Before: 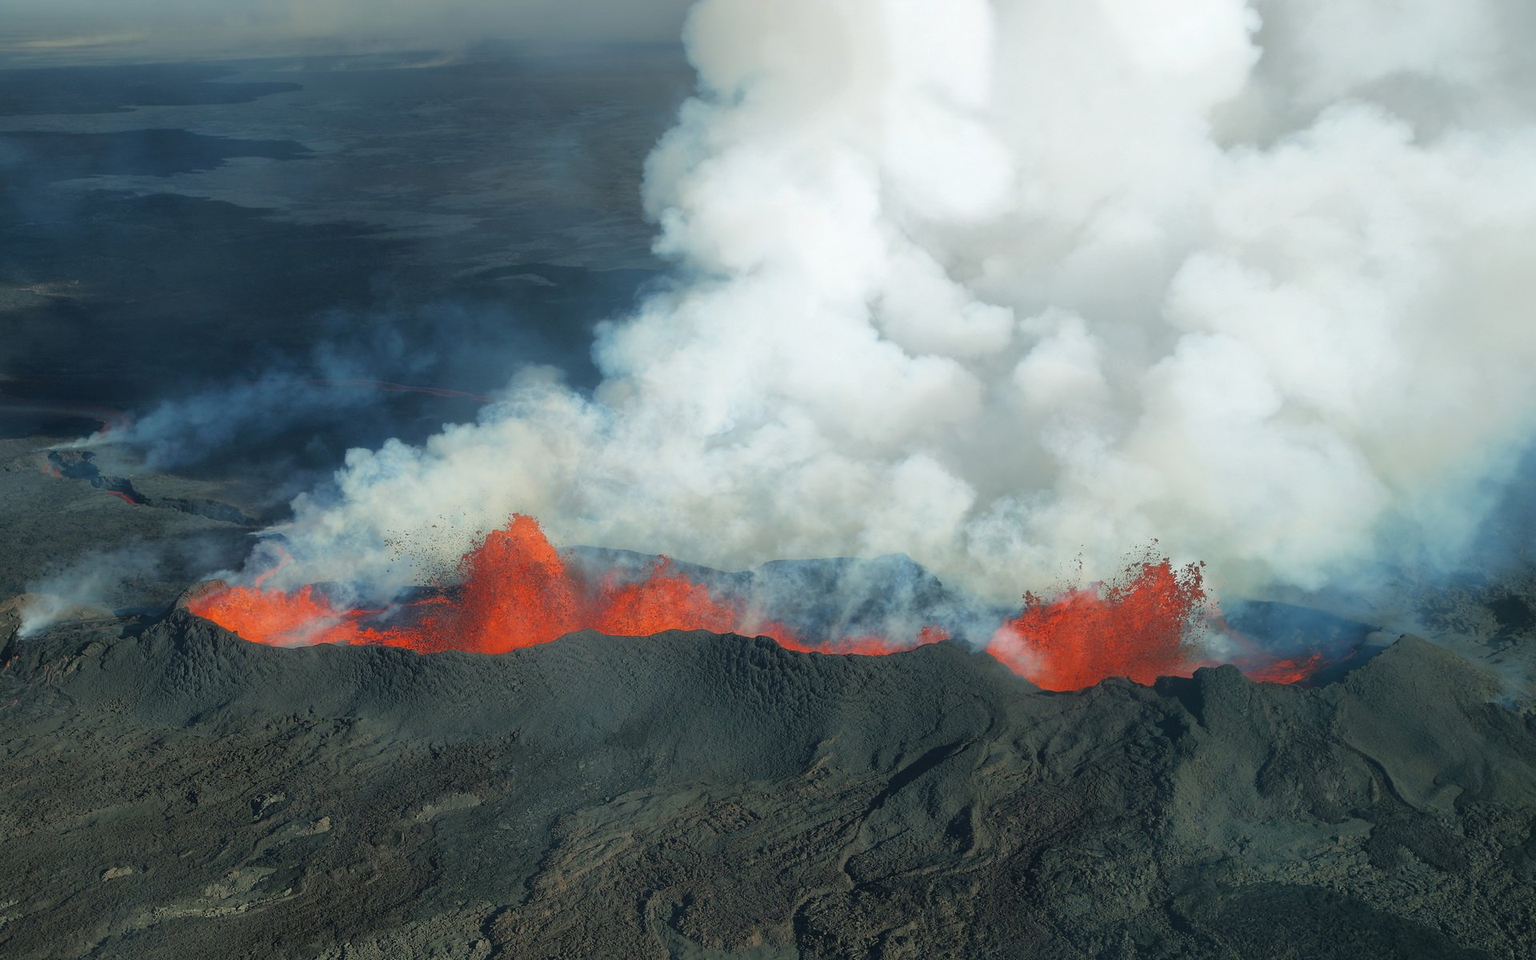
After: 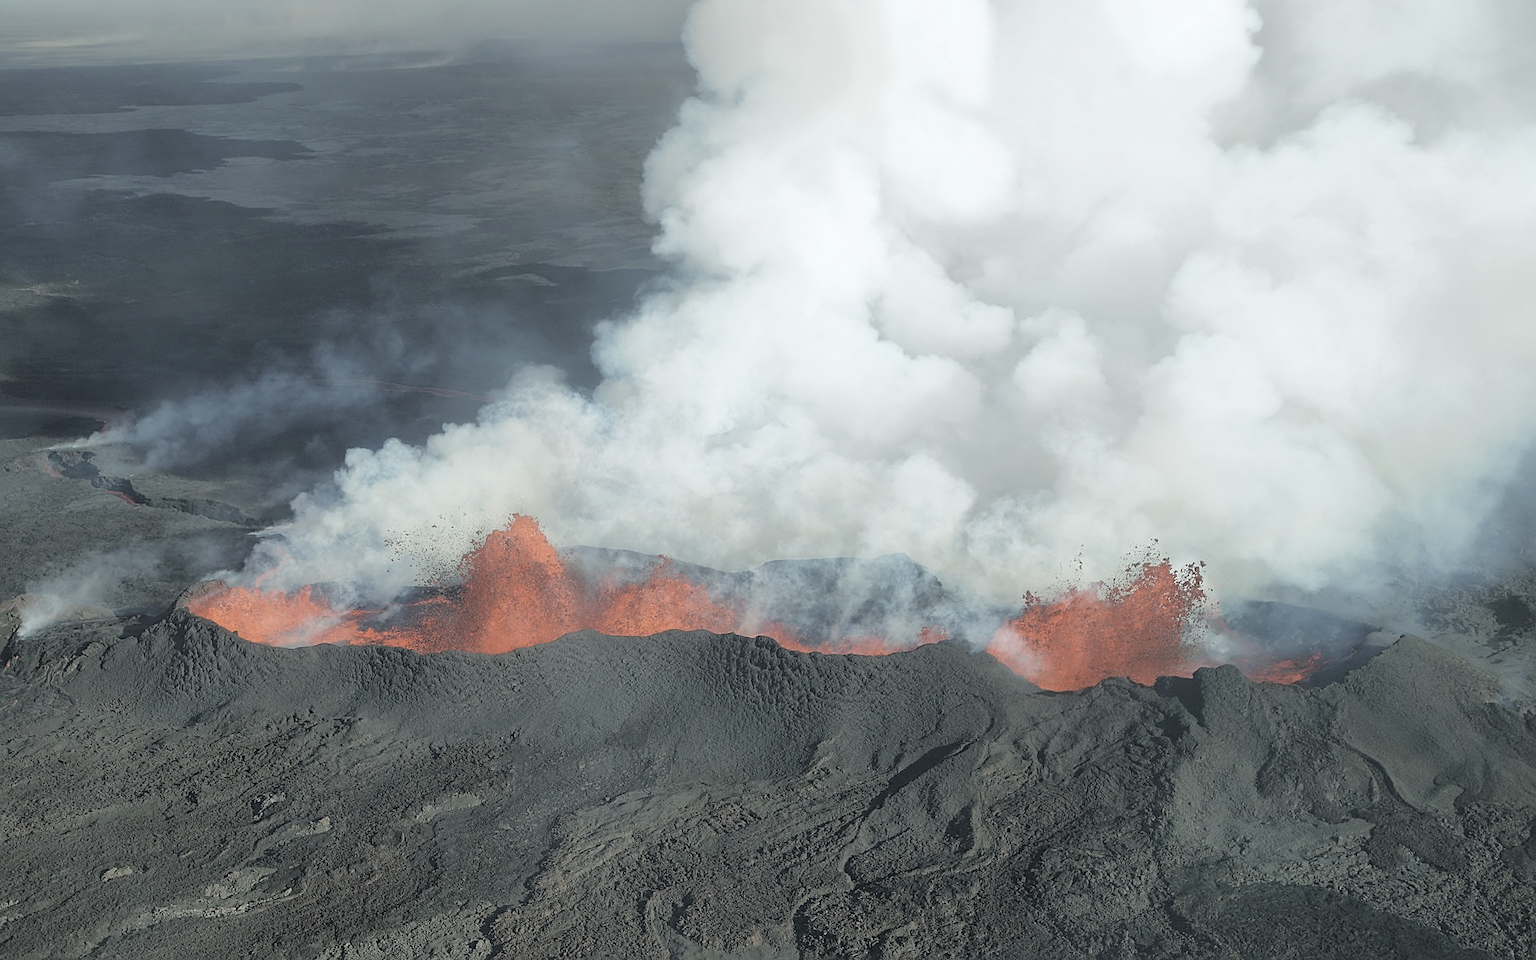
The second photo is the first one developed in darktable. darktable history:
exposure: compensate highlight preservation false
sharpen: on, module defaults
contrast brightness saturation: brightness 0.18, saturation -0.5
white balance: red 0.986, blue 1.01
